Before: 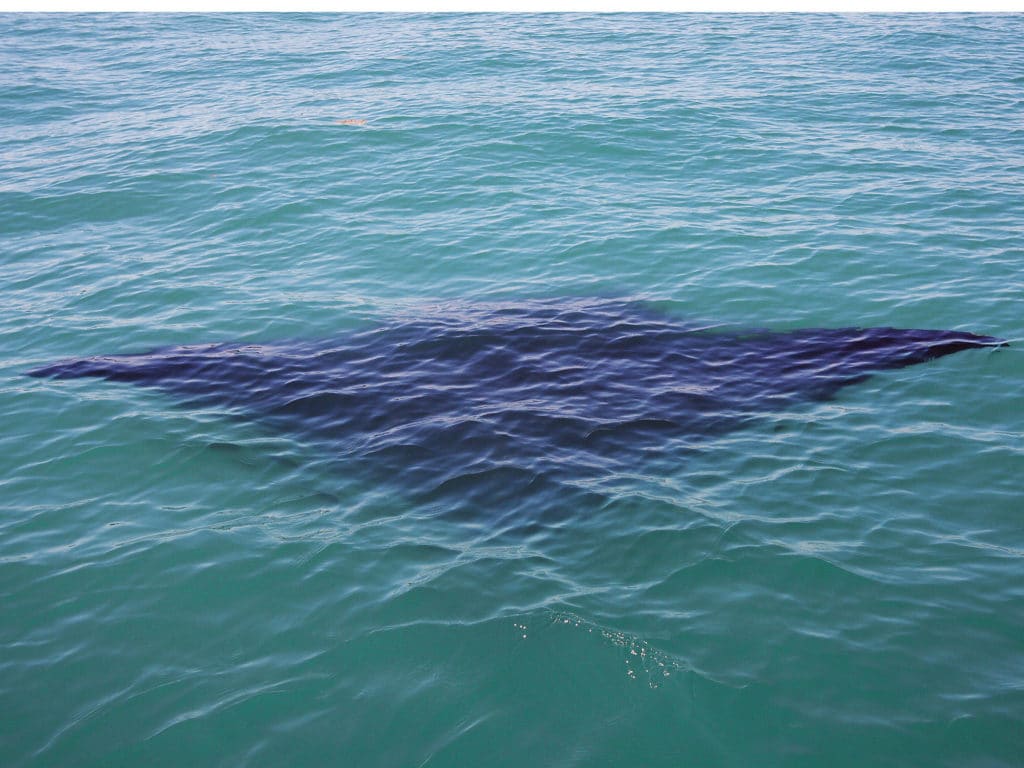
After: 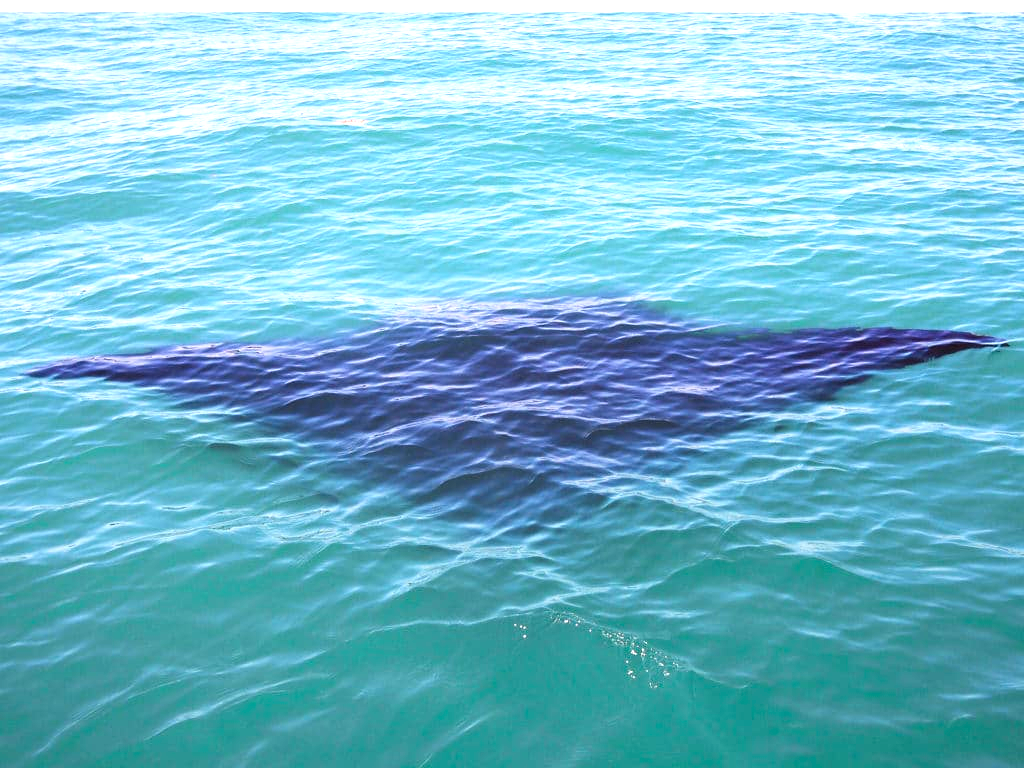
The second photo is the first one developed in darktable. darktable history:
exposure: black level correction 0, exposure 1 EV, compensate highlight preservation false
contrast brightness saturation: contrast 0.08, saturation 0.2
